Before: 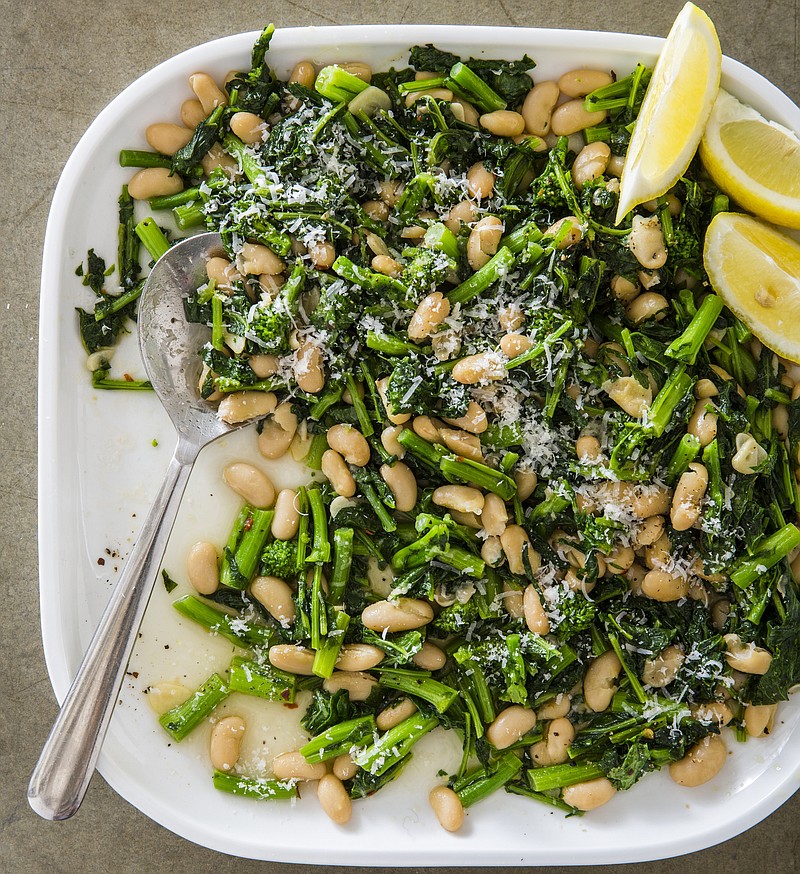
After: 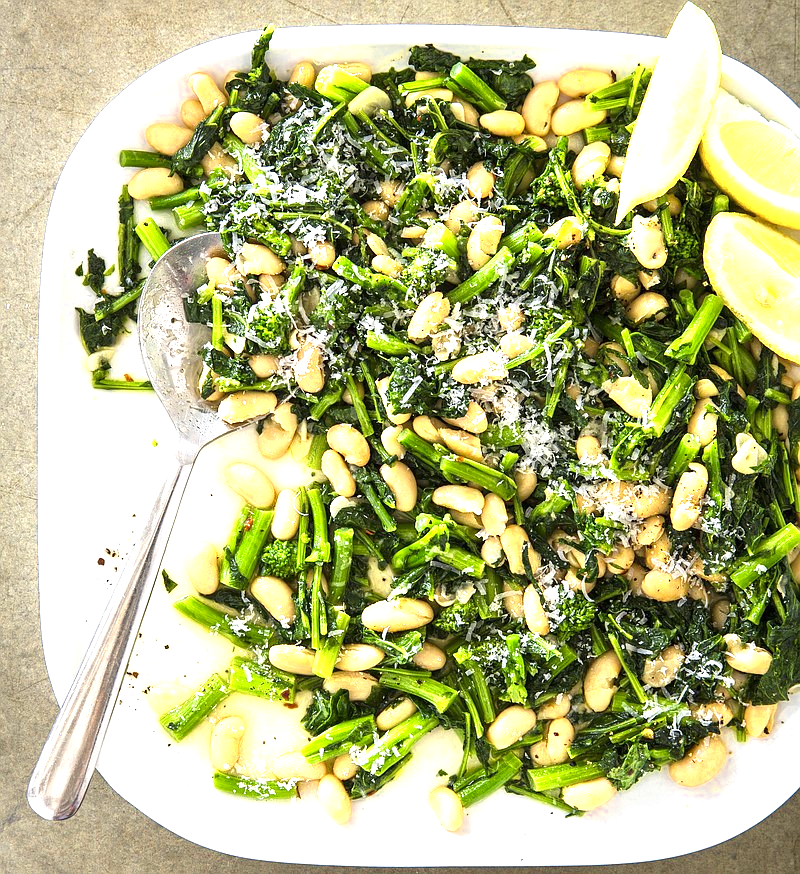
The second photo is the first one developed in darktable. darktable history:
exposure: exposure 1 EV, compensate highlight preservation false
color zones: curves: ch0 [(0.004, 0.305) (0.261, 0.623) (0.389, 0.399) (0.708, 0.571) (0.947, 0.34)]; ch1 [(0.025, 0.645) (0.229, 0.584) (0.326, 0.551) (0.484, 0.262) (0.757, 0.643)]
